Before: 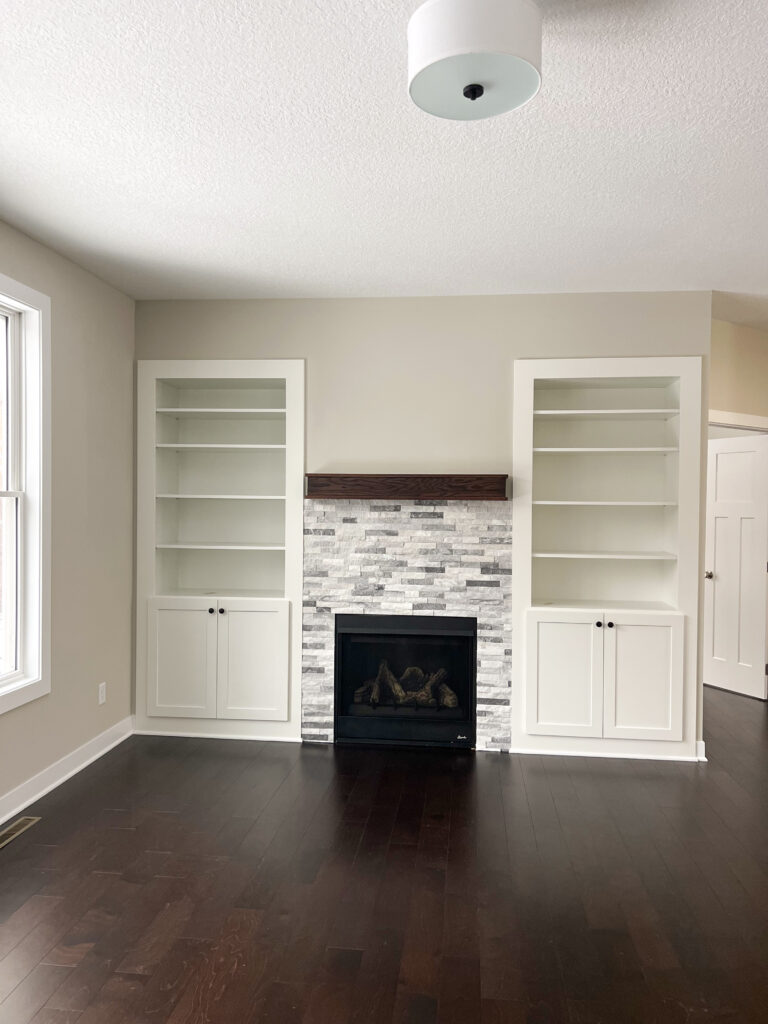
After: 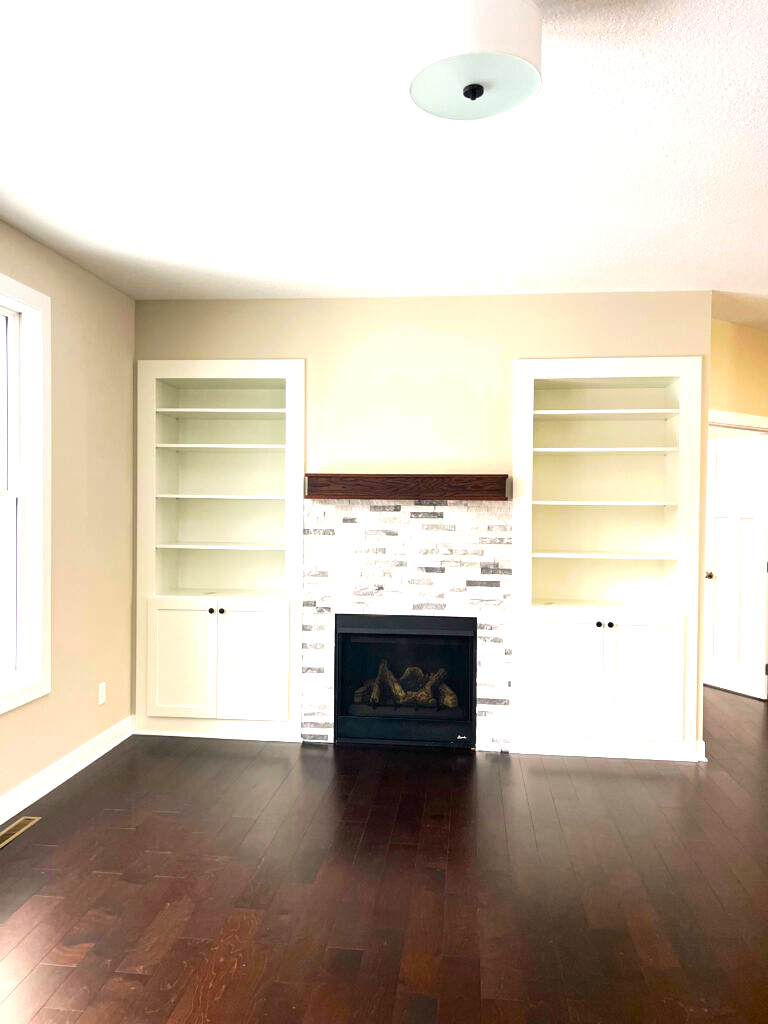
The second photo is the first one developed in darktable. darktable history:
color balance rgb: linear chroma grading › shadows -10%, linear chroma grading › global chroma 20%, perceptual saturation grading › global saturation 15%, perceptual brilliance grading › global brilliance 30%, perceptual brilliance grading › highlights 12%, perceptual brilliance grading › mid-tones 24%, global vibrance 20%
graduated density: on, module defaults
